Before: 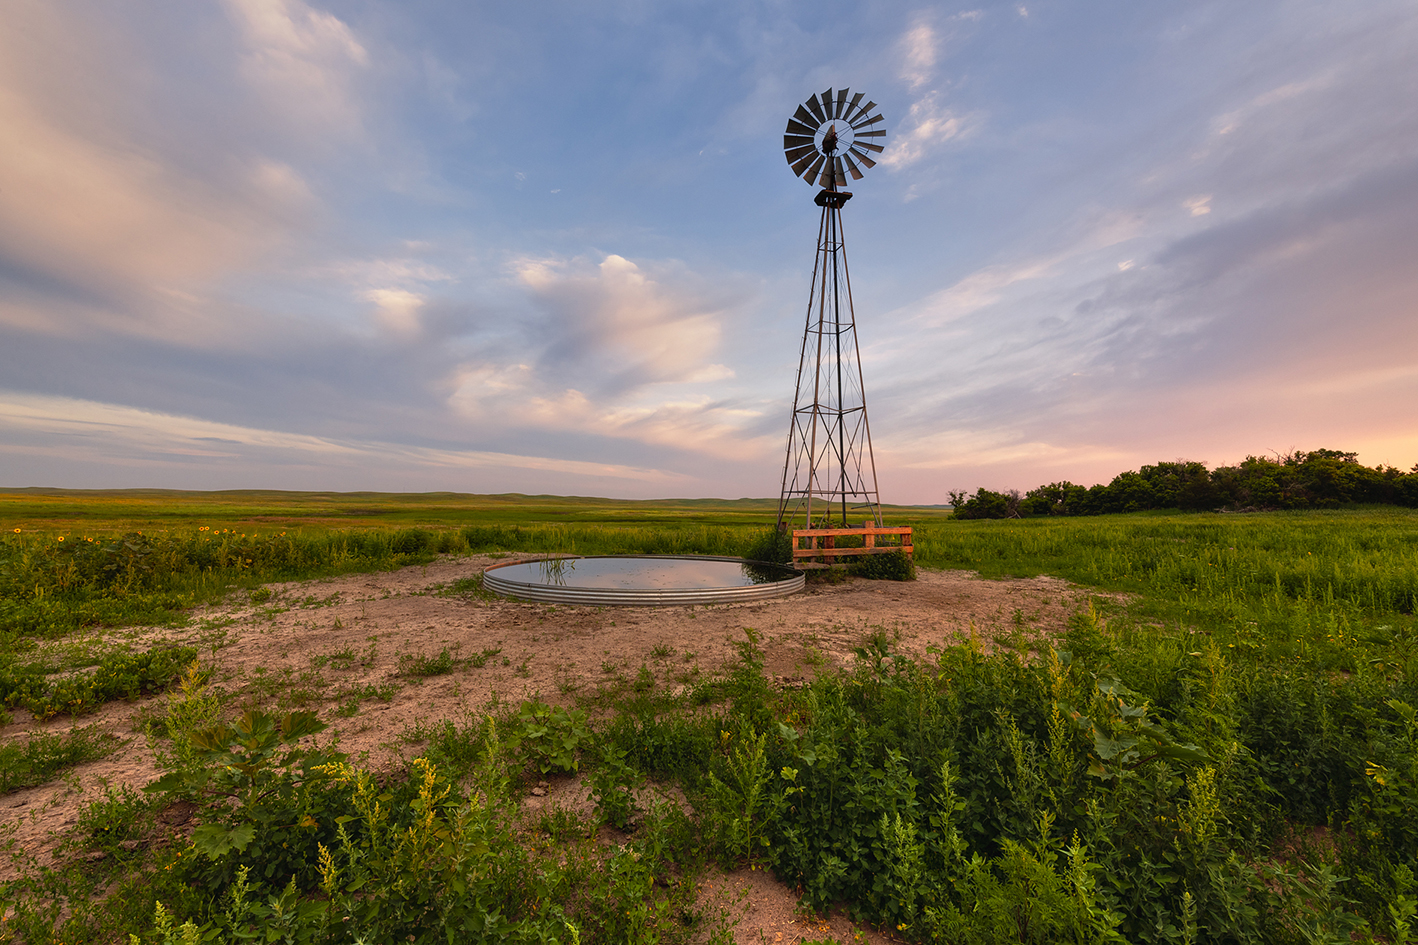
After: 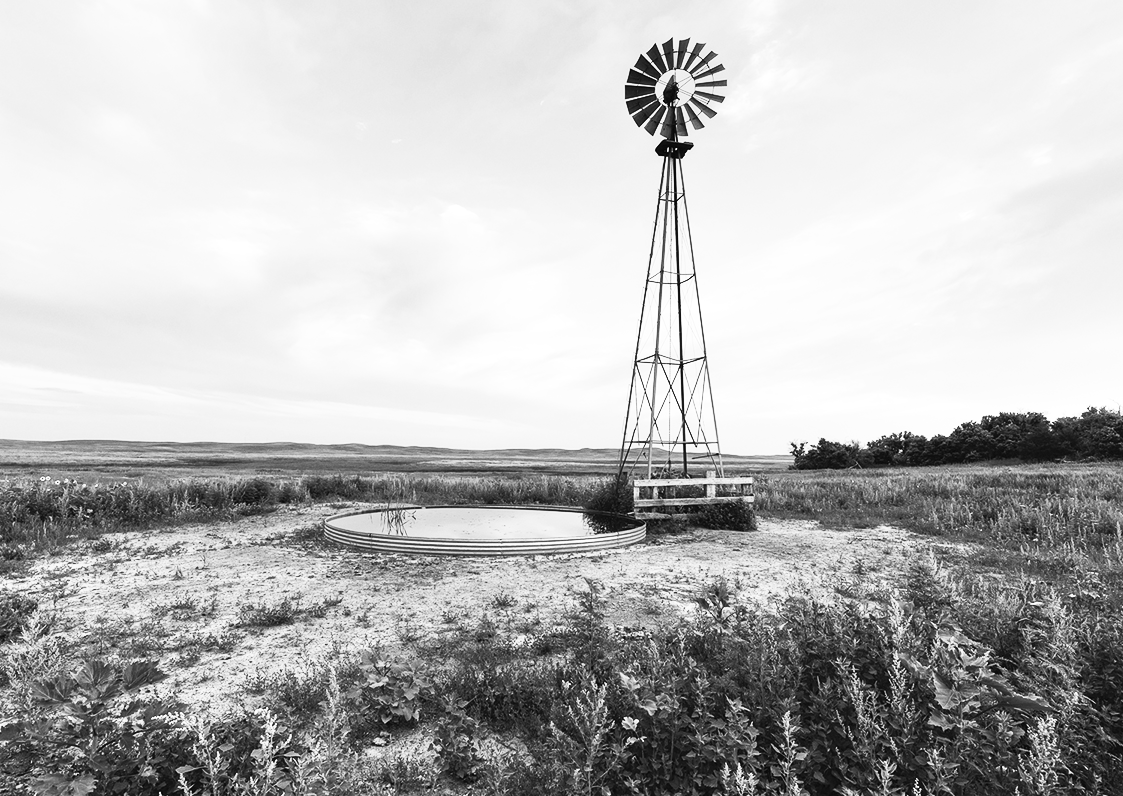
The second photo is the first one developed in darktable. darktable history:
crop: left 11.225%, top 5.381%, right 9.565%, bottom 10.314%
contrast brightness saturation: contrast 0.53, brightness 0.47, saturation -1
exposure: black level correction 0, exposure 0.5 EV, compensate highlight preservation false
